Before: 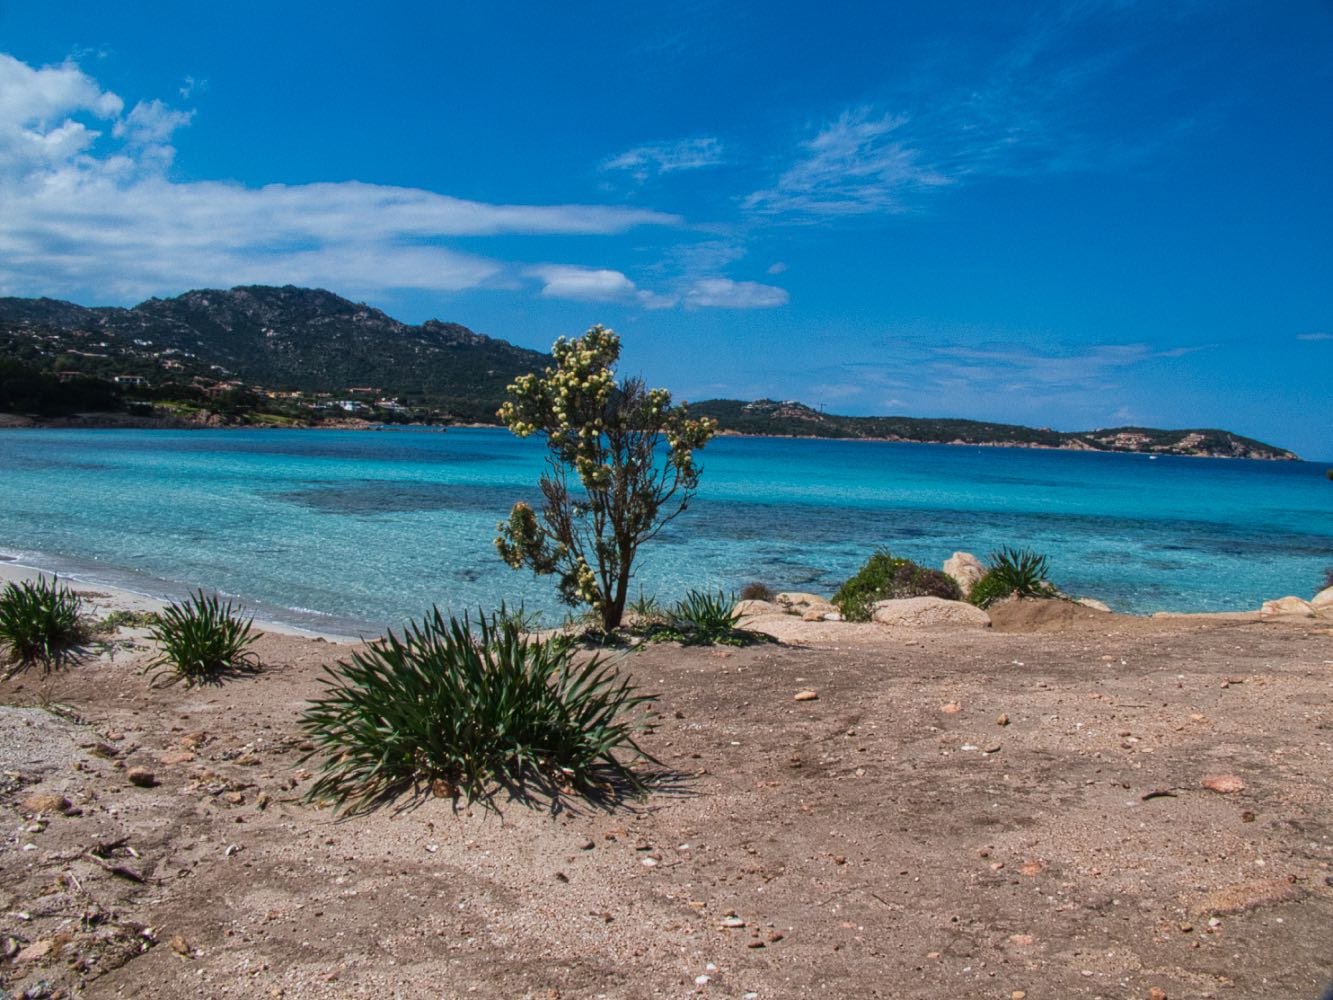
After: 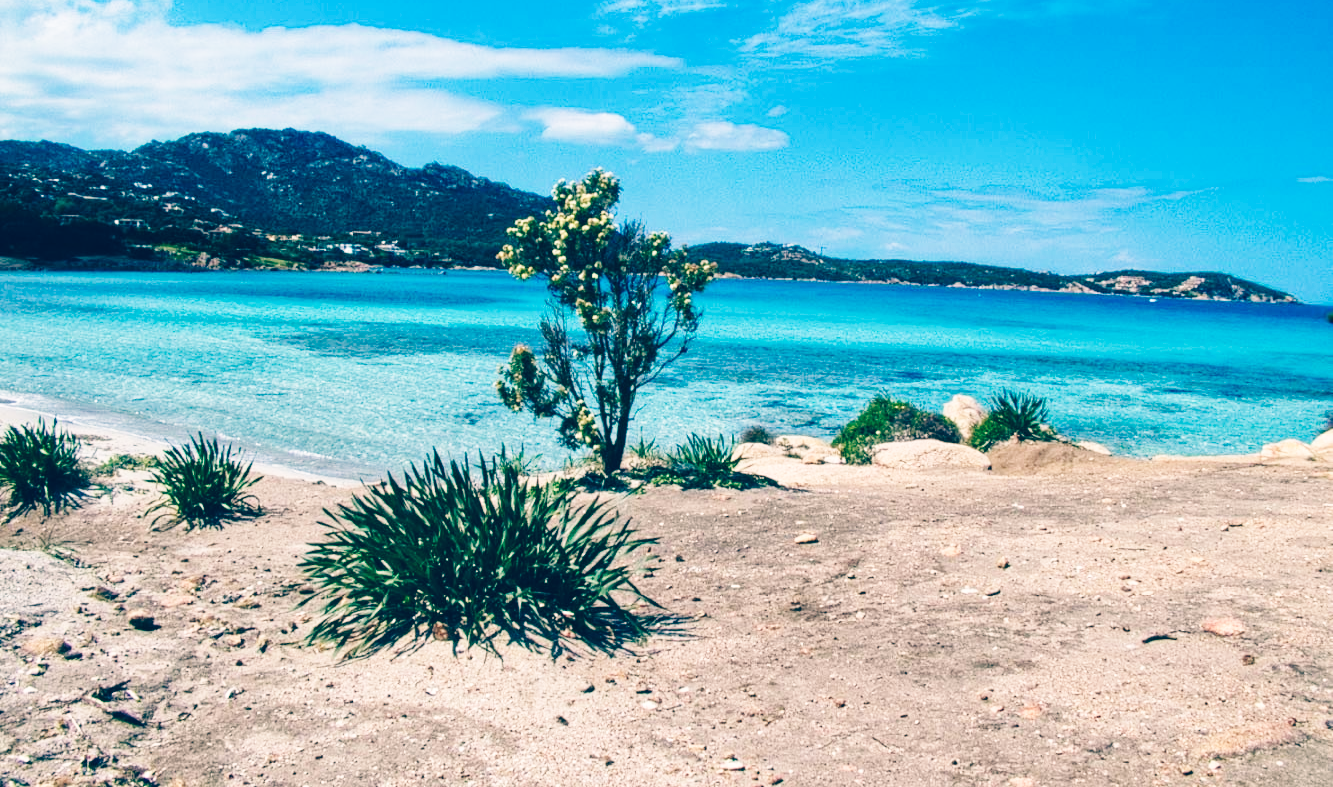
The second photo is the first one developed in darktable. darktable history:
crop and rotate: top 15.774%, bottom 5.506%
color balance: lift [1.006, 0.985, 1.002, 1.015], gamma [1, 0.953, 1.008, 1.047], gain [1.076, 1.13, 1.004, 0.87]
base curve: curves: ch0 [(0, 0) (0, 0) (0.002, 0.001) (0.008, 0.003) (0.019, 0.011) (0.037, 0.037) (0.064, 0.11) (0.102, 0.232) (0.152, 0.379) (0.216, 0.524) (0.296, 0.665) (0.394, 0.789) (0.512, 0.881) (0.651, 0.945) (0.813, 0.986) (1, 1)], preserve colors none
